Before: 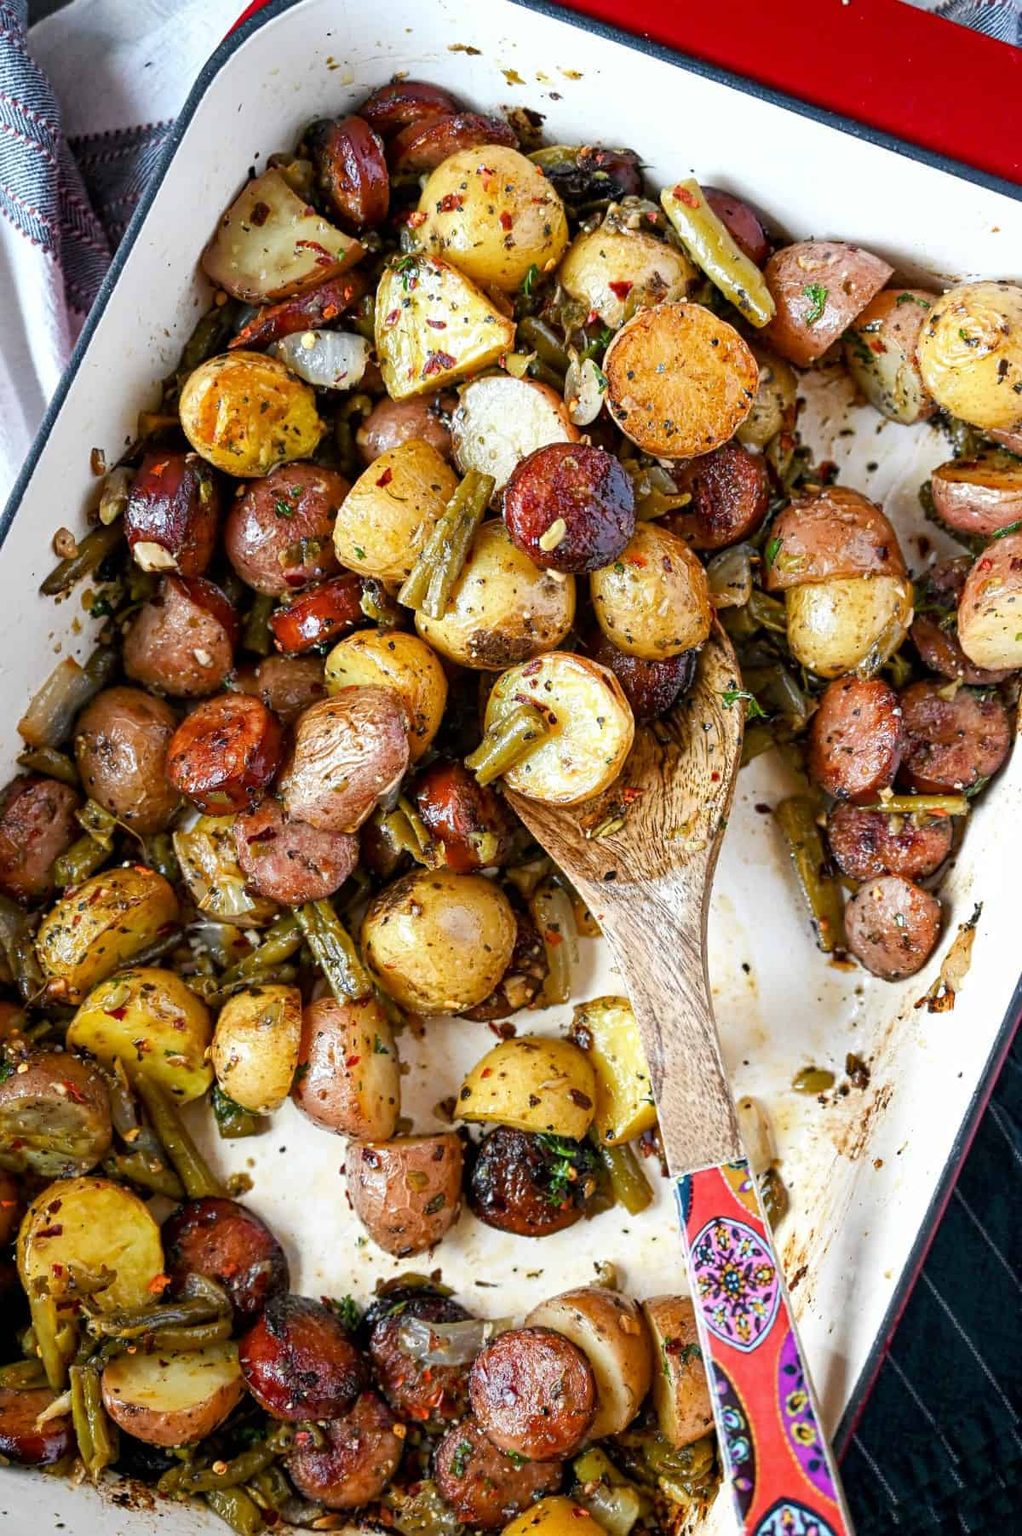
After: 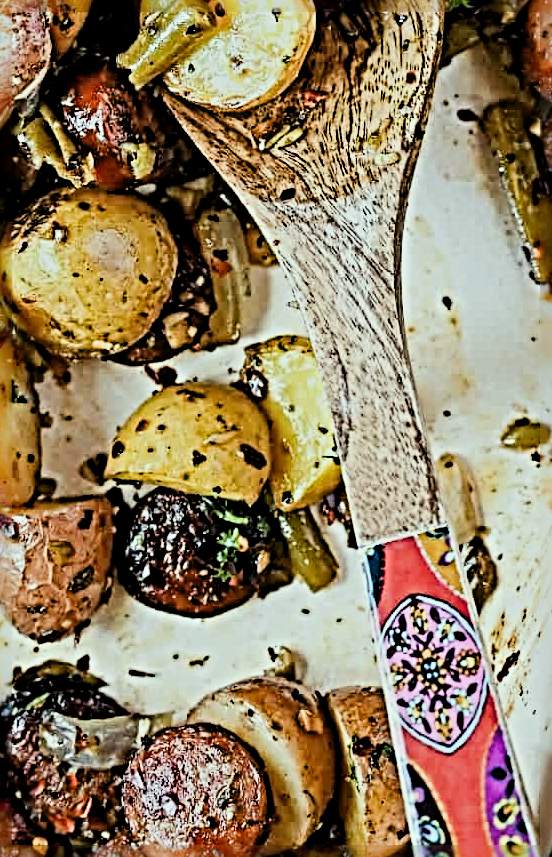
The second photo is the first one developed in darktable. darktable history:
crop: left 35.757%, top 46.258%, right 18.177%, bottom 6.17%
sharpen: radius 6.253, amount 1.797, threshold 0.126
filmic rgb: middle gray luminance 29.25%, black relative exposure -10.28 EV, white relative exposure 5.47 EV, threshold 5.96 EV, target black luminance 0%, hardness 3.92, latitude 2.08%, contrast 1.131, highlights saturation mix 5.91%, shadows ↔ highlights balance 14.49%, enable highlight reconstruction true
color correction: highlights a* -6.39, highlights b* 0.563
